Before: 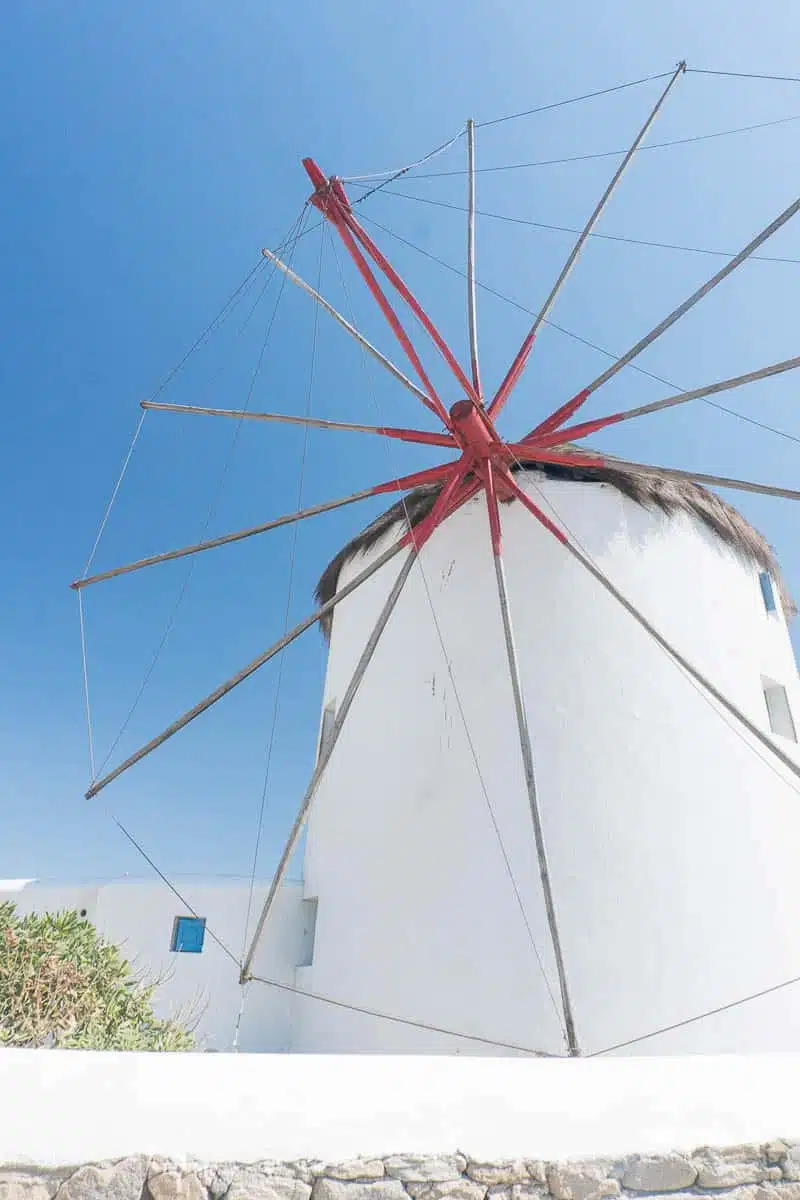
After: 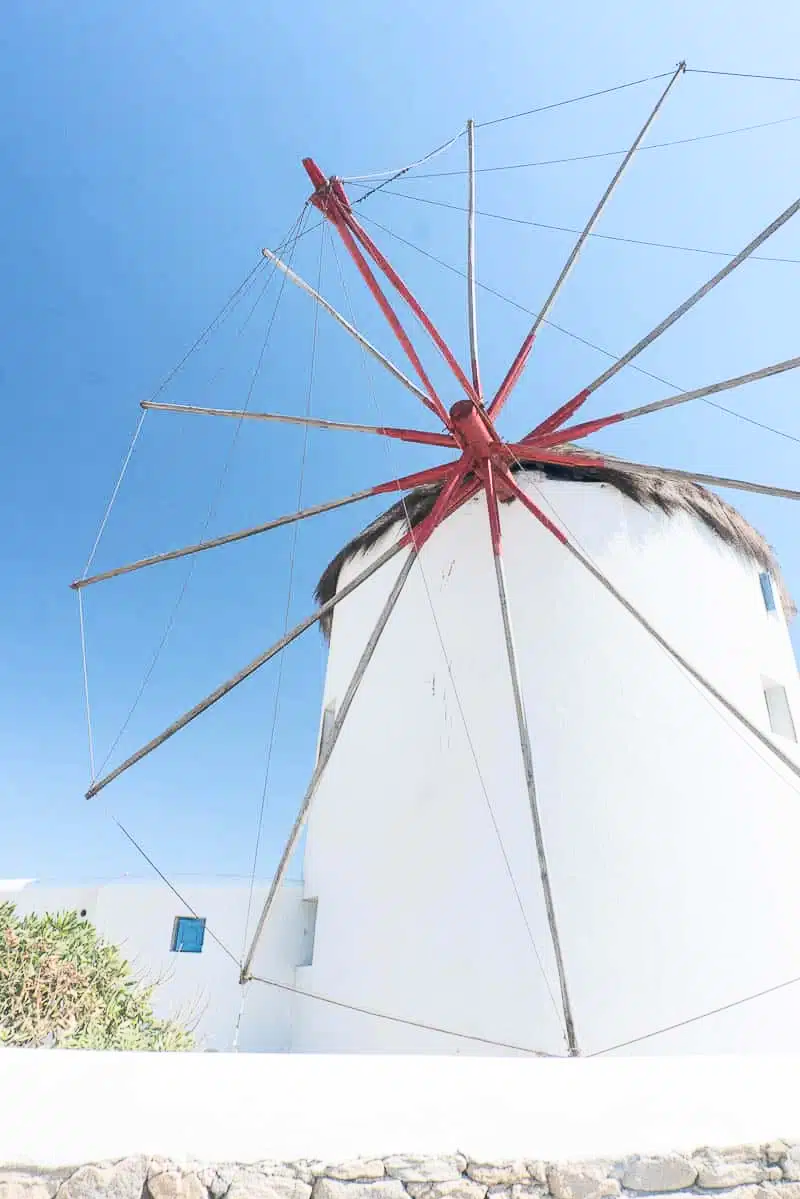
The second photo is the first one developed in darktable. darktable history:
contrast brightness saturation: contrast 0.24, brightness 0.087
crop: bottom 0.077%
